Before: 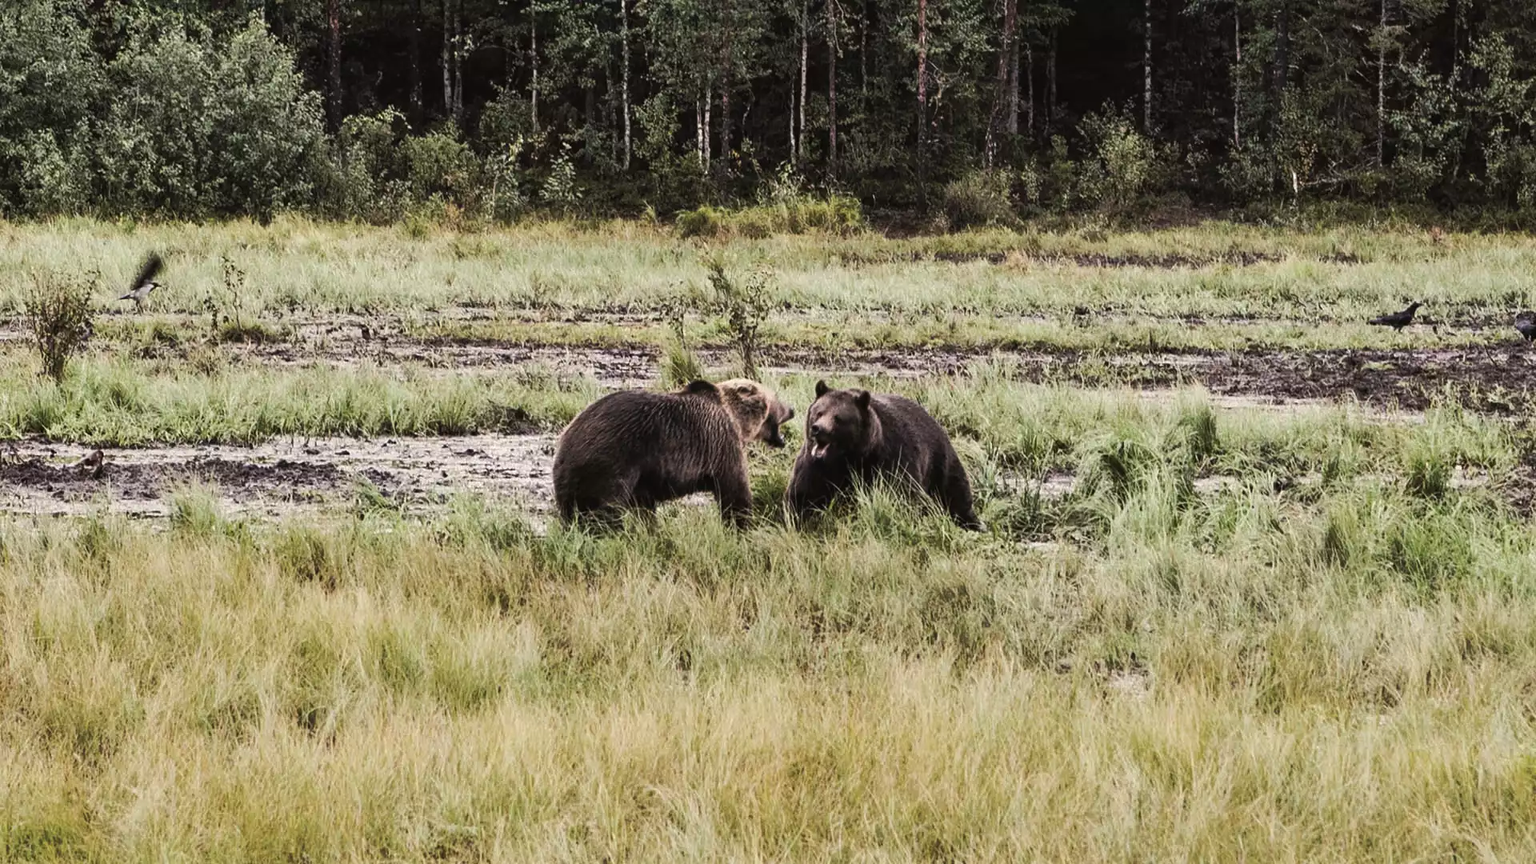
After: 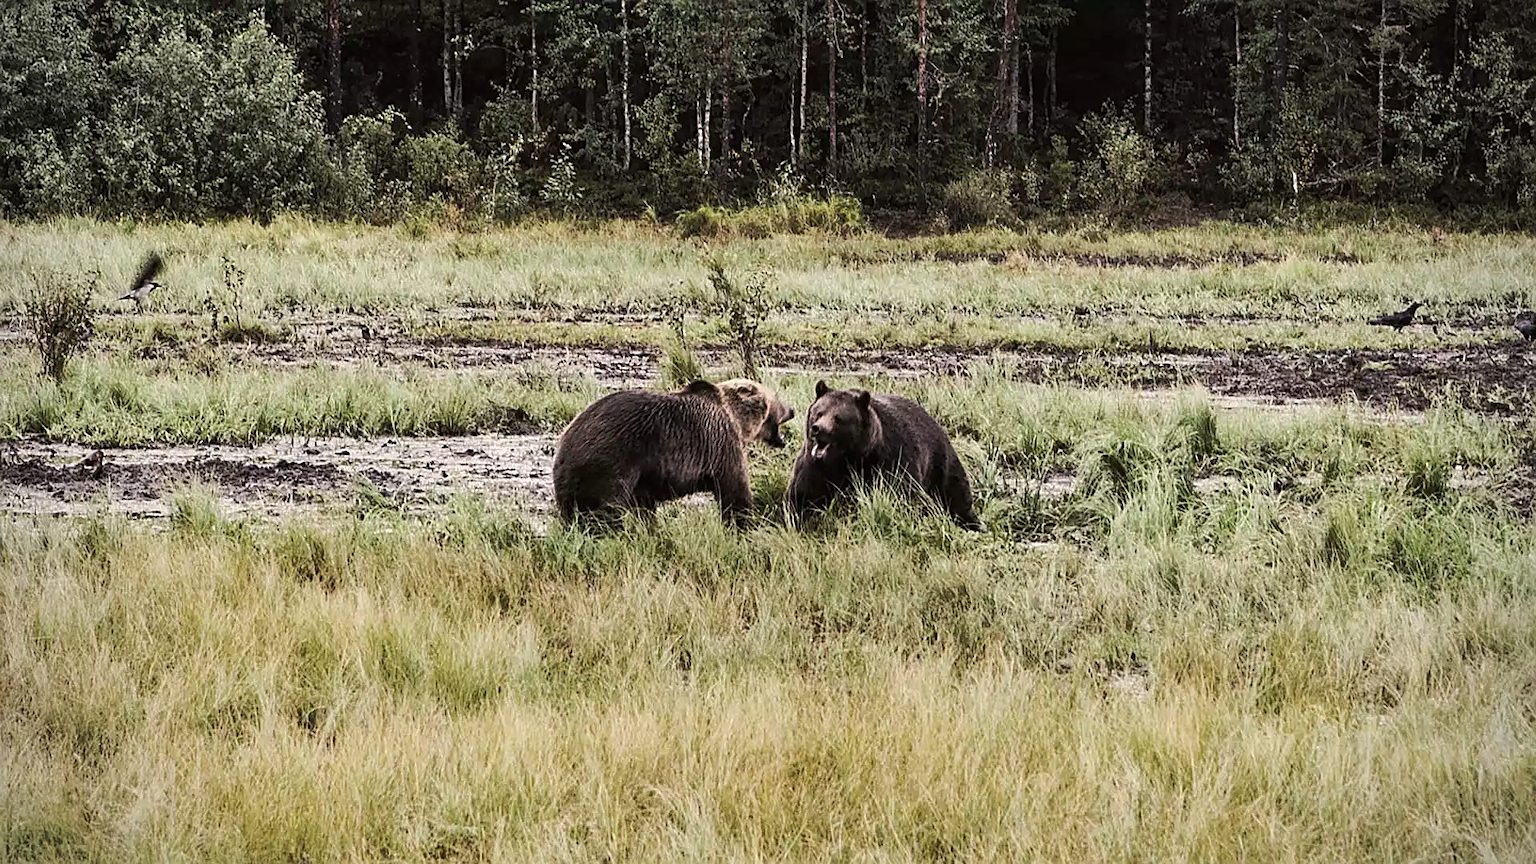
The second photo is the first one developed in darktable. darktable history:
sharpen: on, module defaults
vignetting: fall-off radius 60.65%
local contrast: highlights 100%, shadows 100%, detail 120%, midtone range 0.2
